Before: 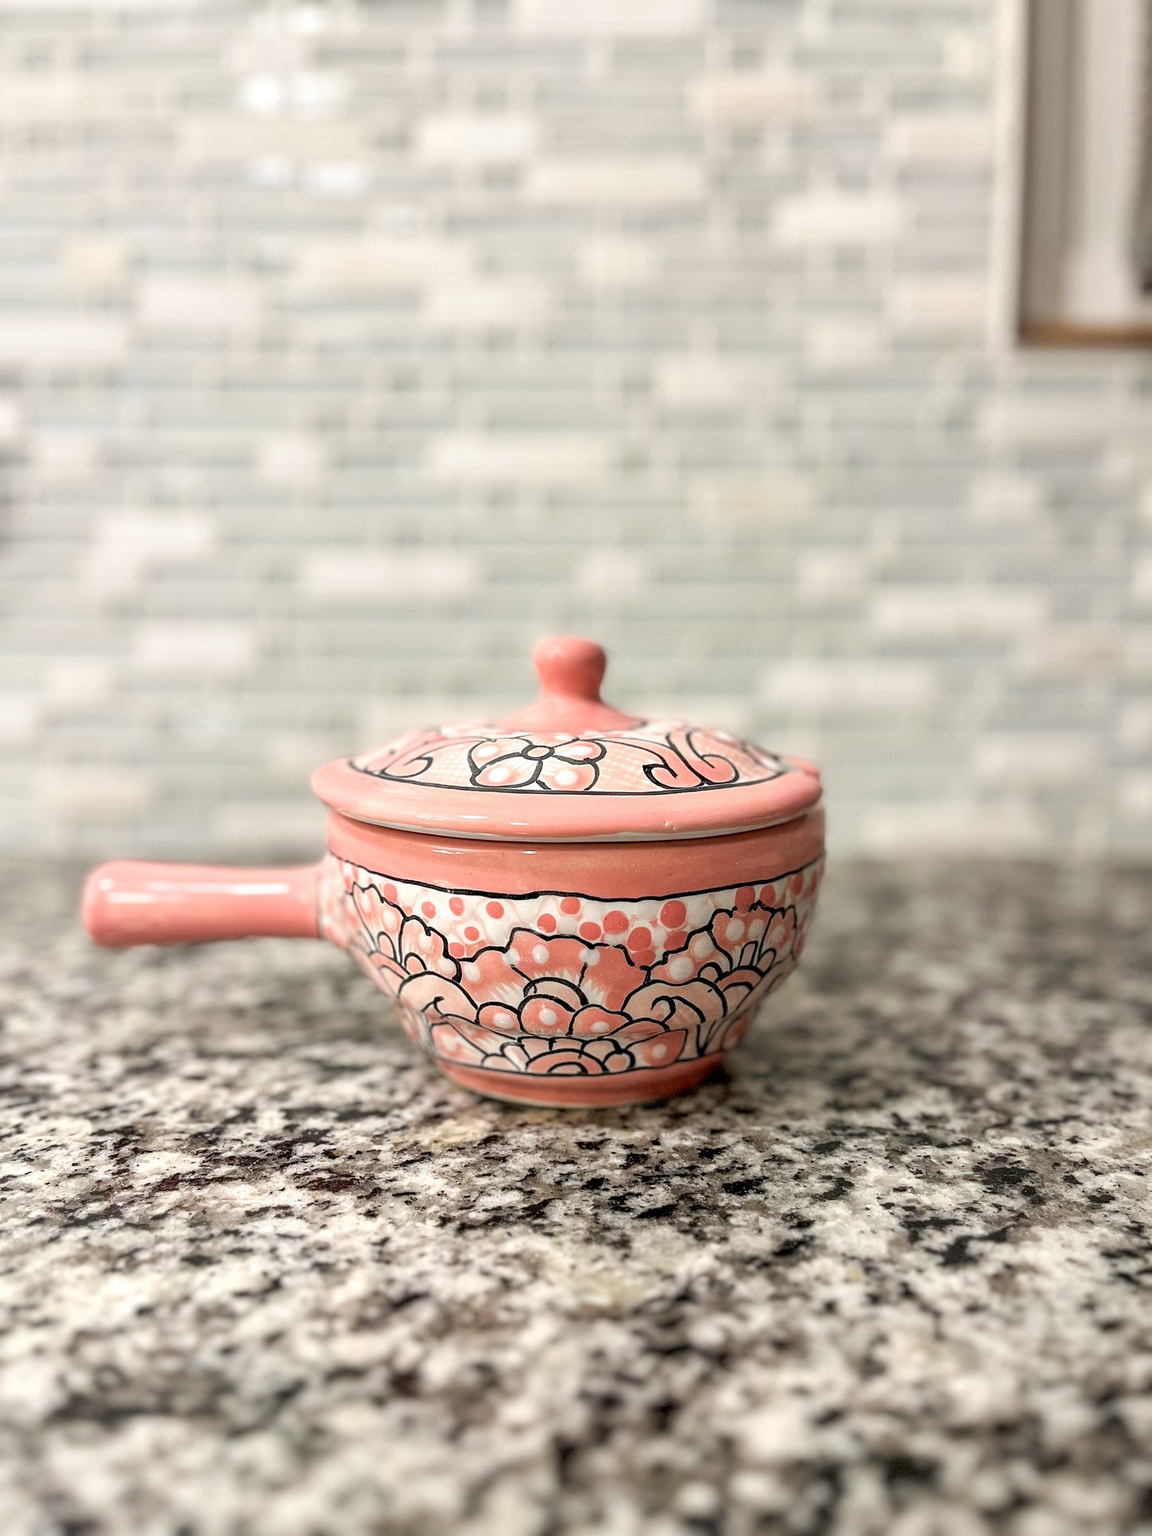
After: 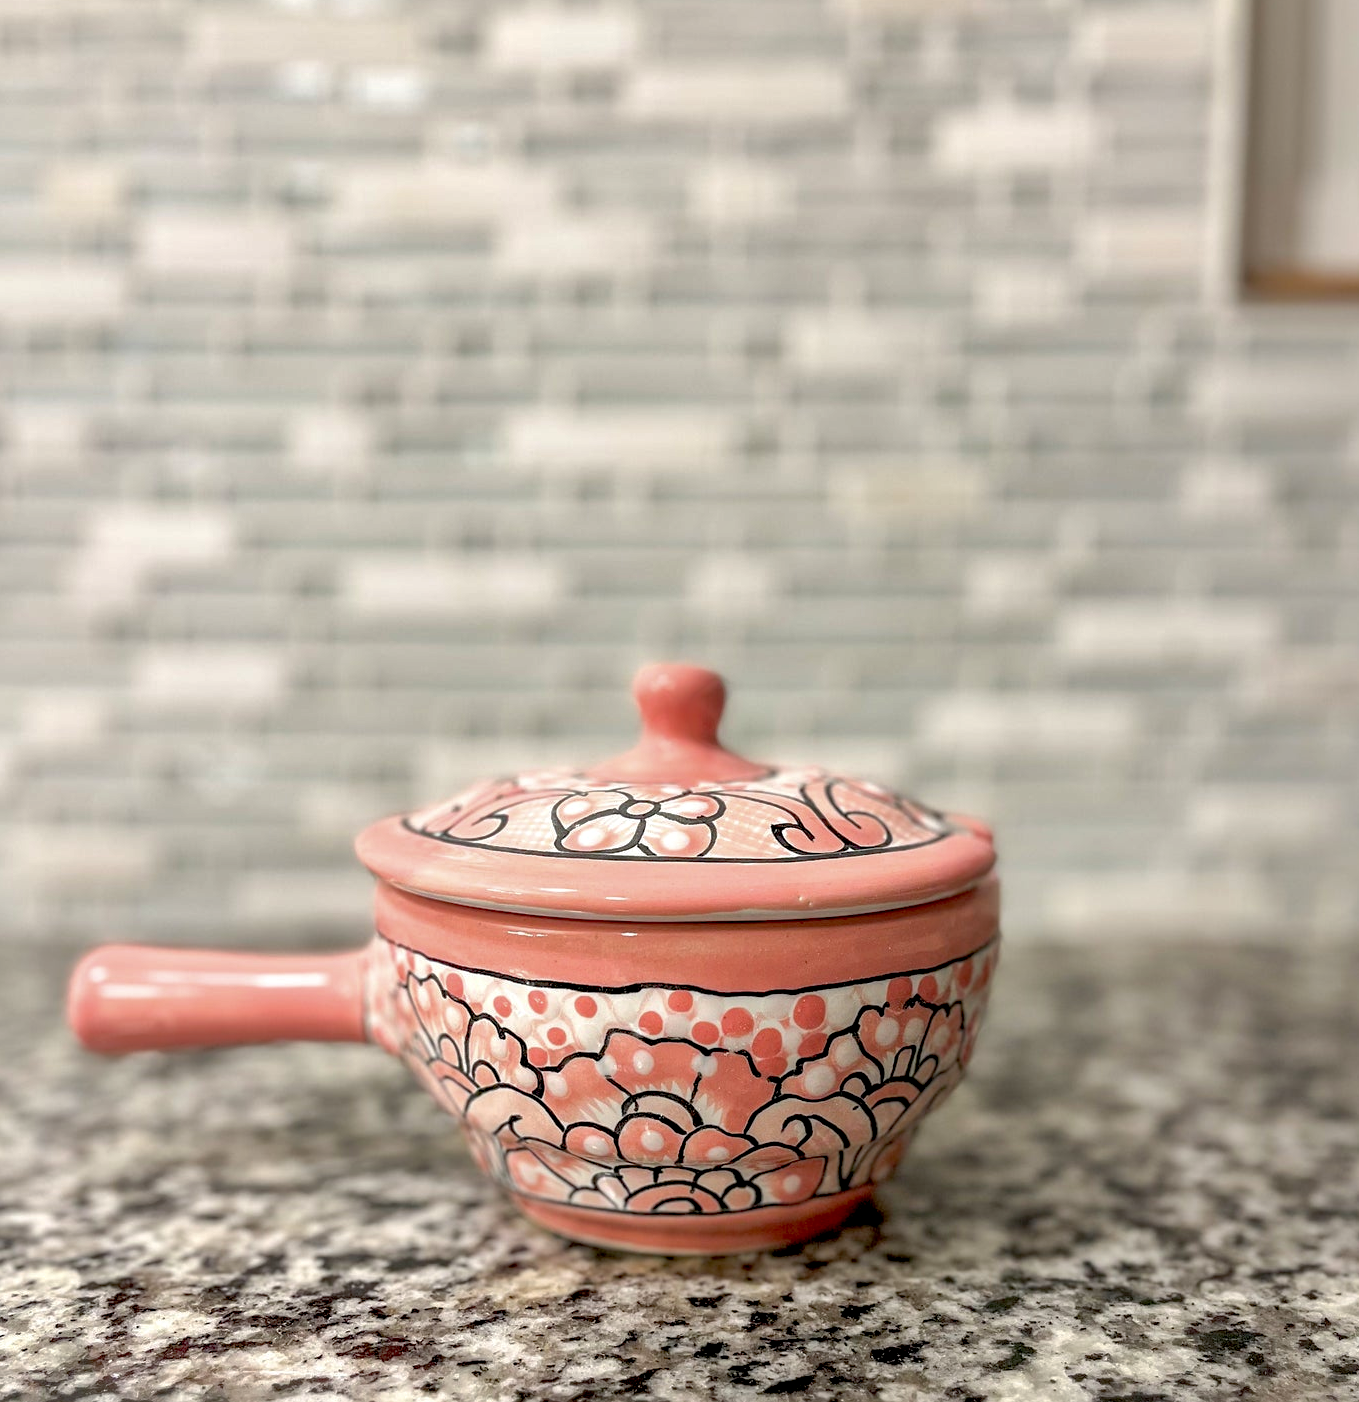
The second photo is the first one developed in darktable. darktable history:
crop: left 2.486%, top 7.013%, right 3.437%, bottom 20.23%
shadows and highlights: on, module defaults
exposure: black level correction 0.009, exposure 0.015 EV, compensate highlight preservation false
